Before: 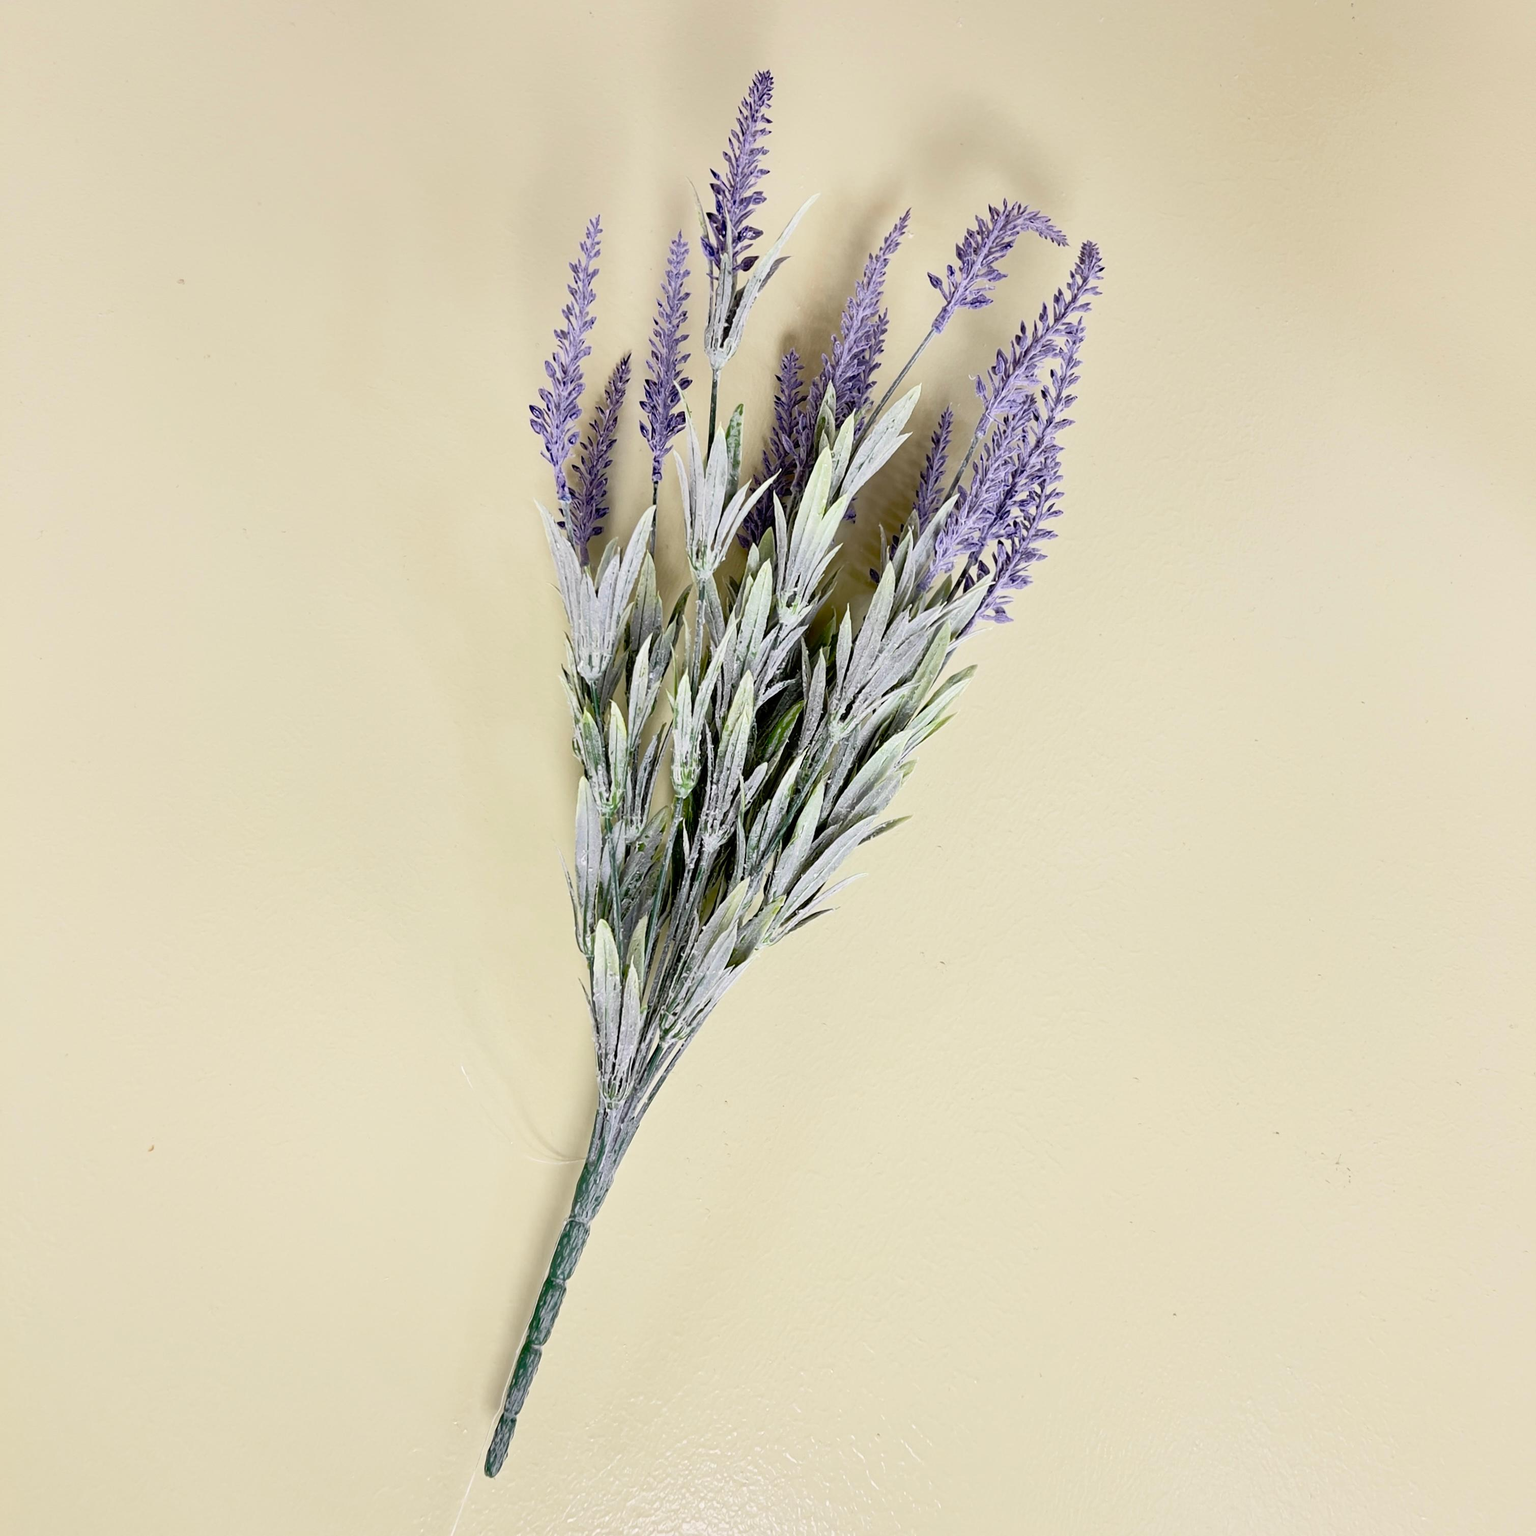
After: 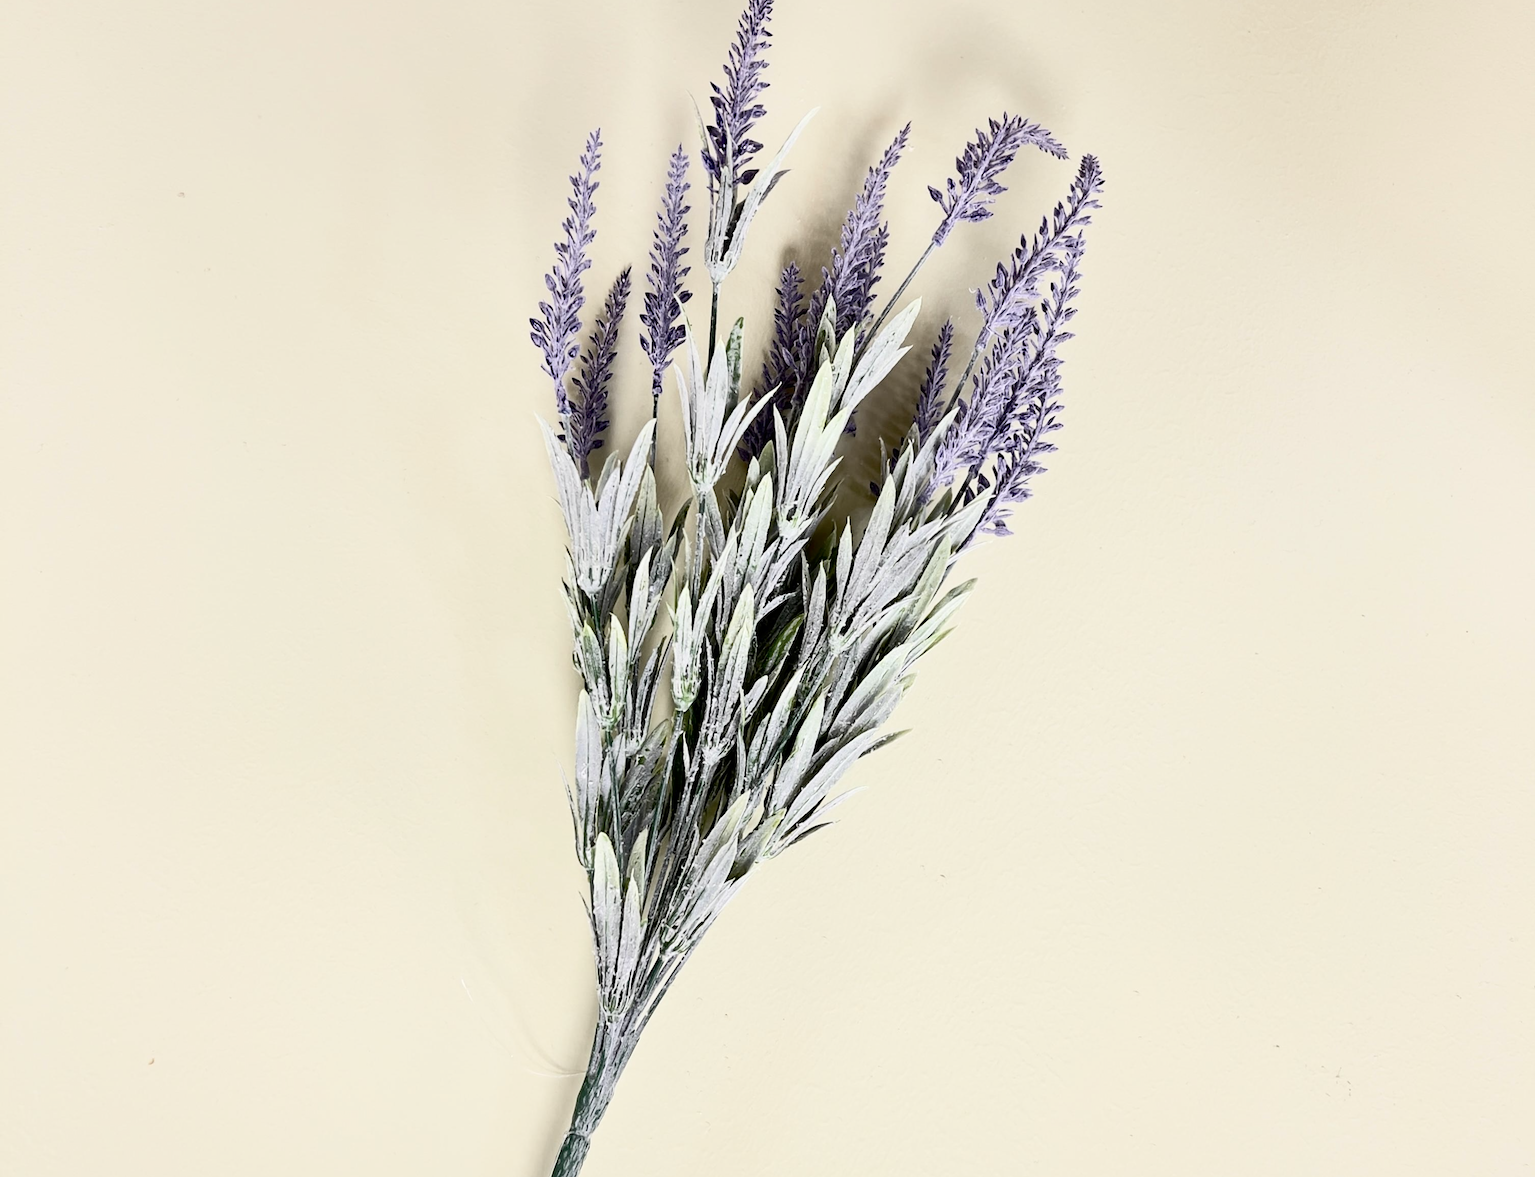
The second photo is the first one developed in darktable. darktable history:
crop: top 5.667%, bottom 17.637%
contrast brightness saturation: contrast 0.25, saturation -0.31
